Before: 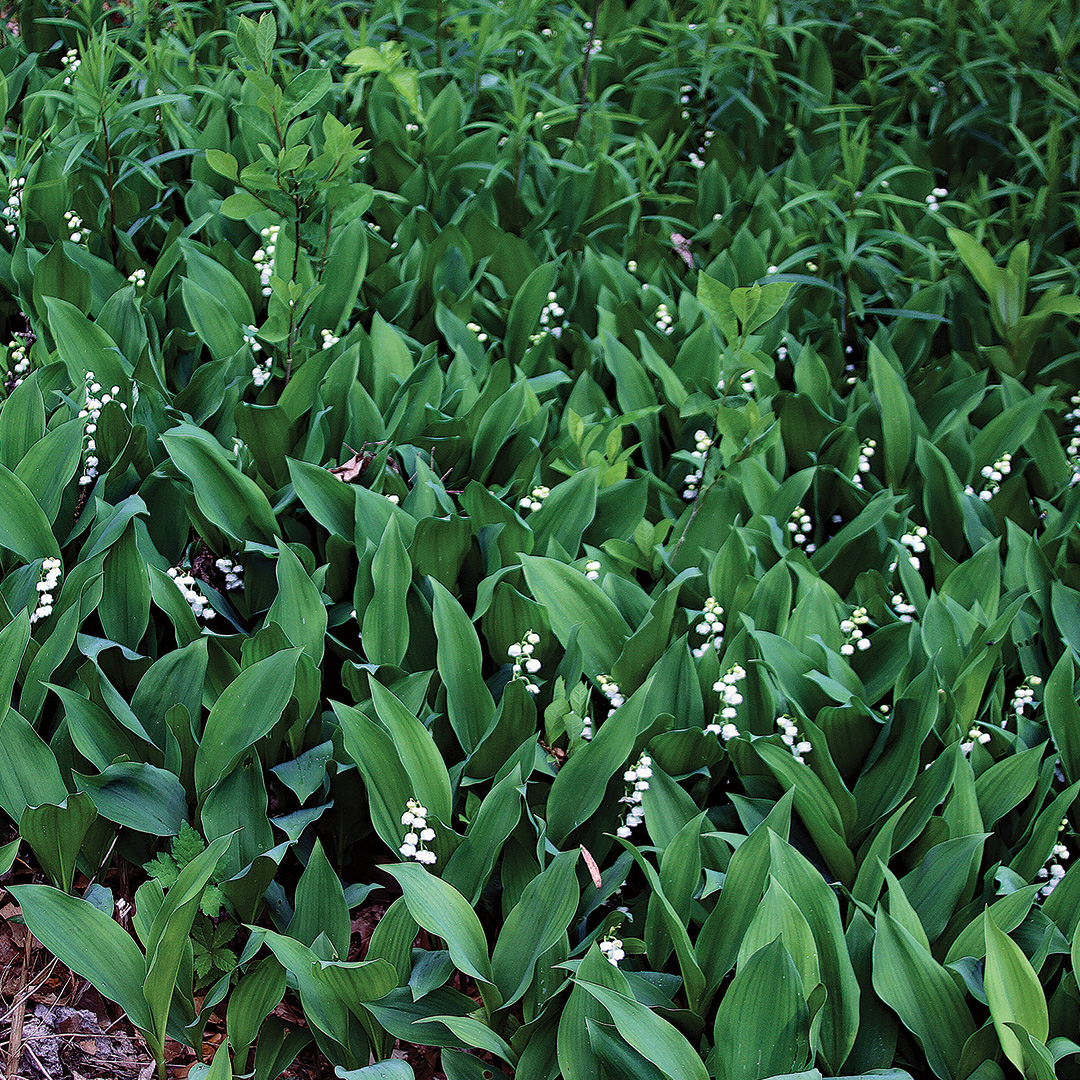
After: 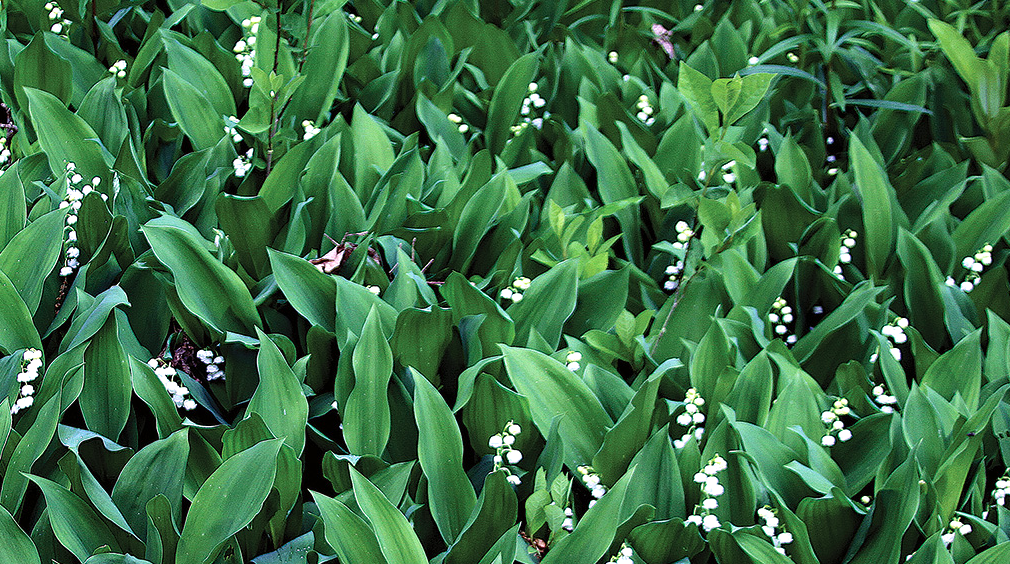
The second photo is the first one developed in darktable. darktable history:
exposure: compensate highlight preservation false
levels: white 99.94%, levels [0, 0.43, 0.859]
crop: left 1.771%, top 19.401%, right 4.668%, bottom 28.337%
